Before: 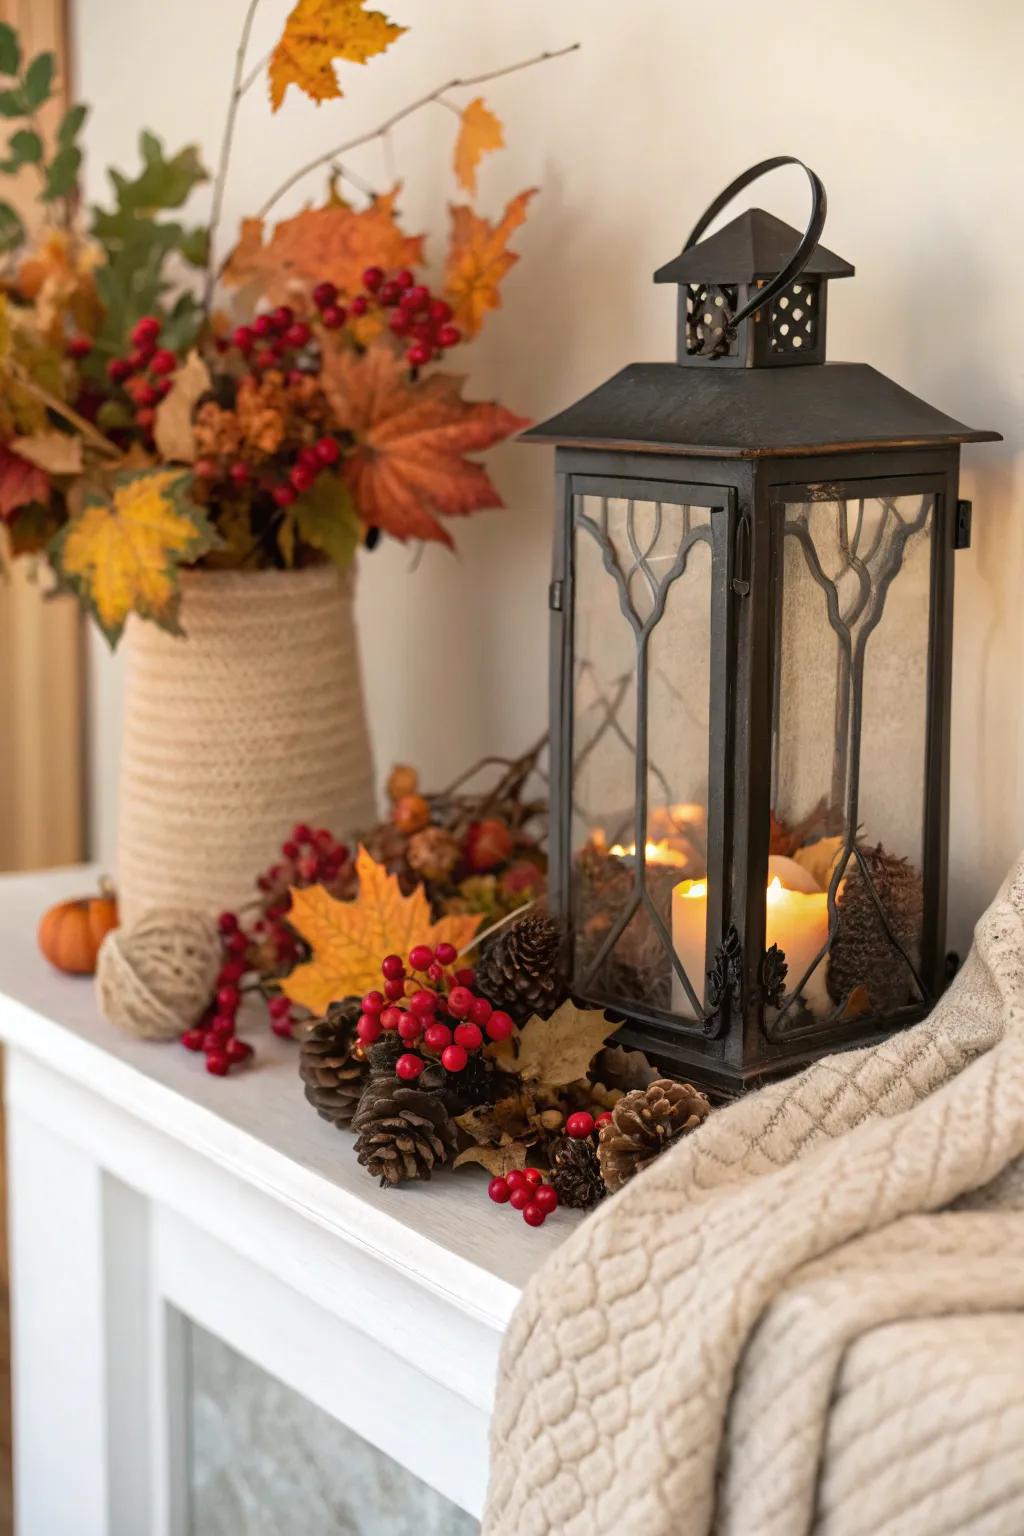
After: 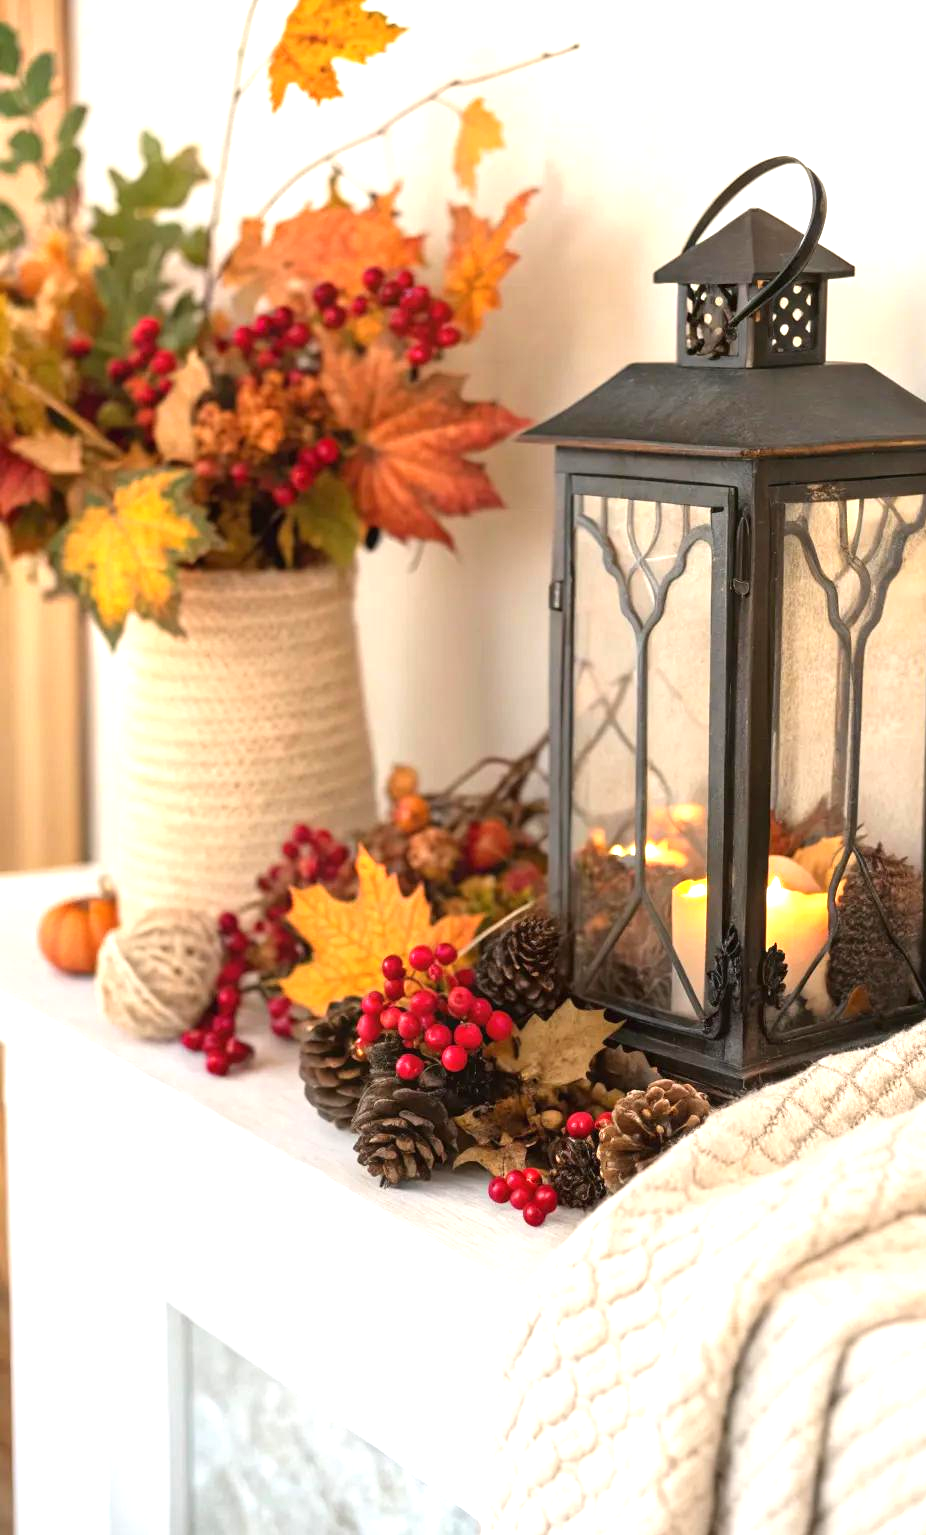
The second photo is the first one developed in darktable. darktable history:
crop: right 9.509%, bottom 0.031%
exposure: black level correction 0, exposure 1 EV, compensate exposure bias true, compensate highlight preservation false
